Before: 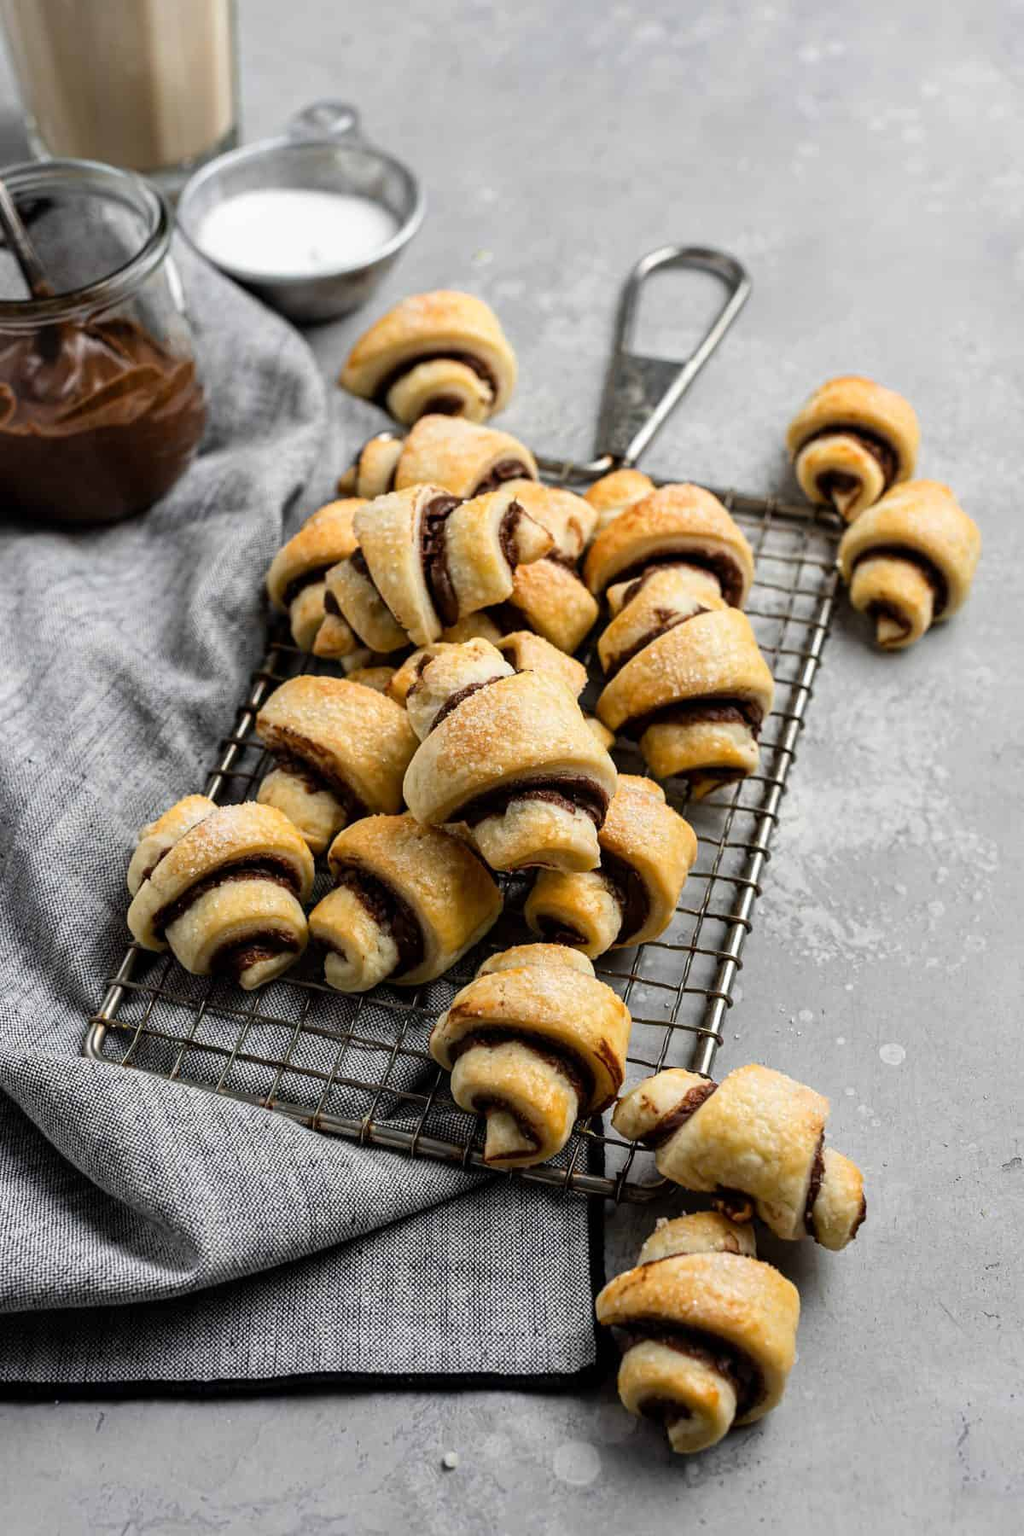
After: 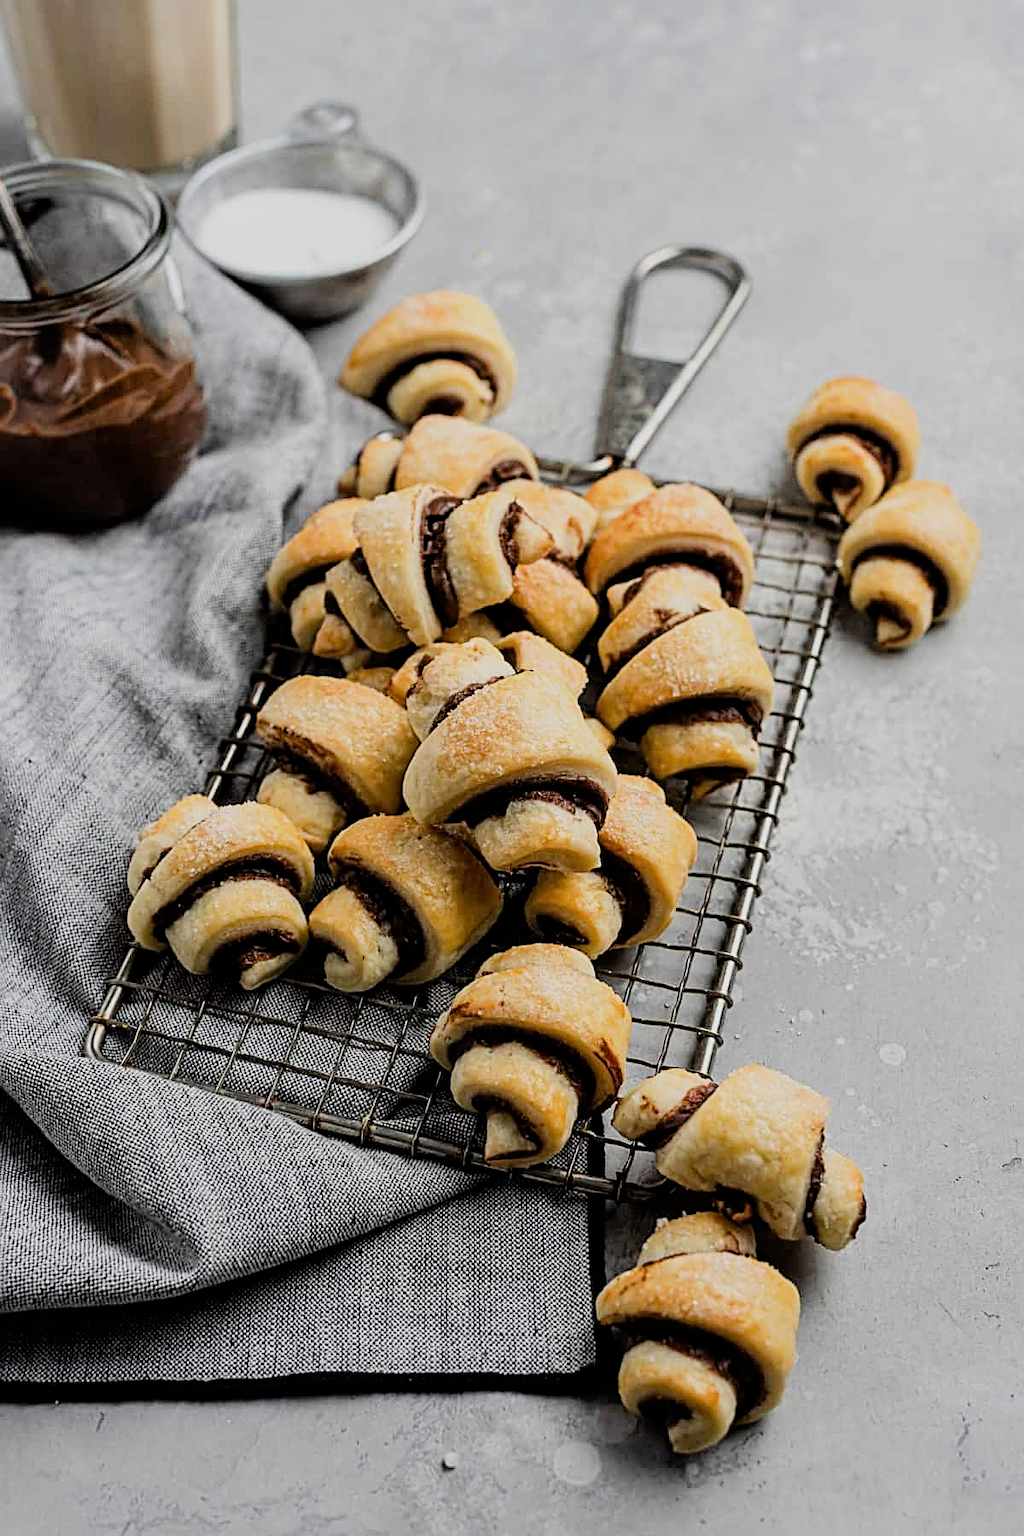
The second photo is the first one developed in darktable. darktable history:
exposure: exposure 0.203 EV, compensate highlight preservation false
sharpen: radius 2.558, amount 0.652
filmic rgb: black relative exposure -7.65 EV, white relative exposure 4.56 EV, hardness 3.61
